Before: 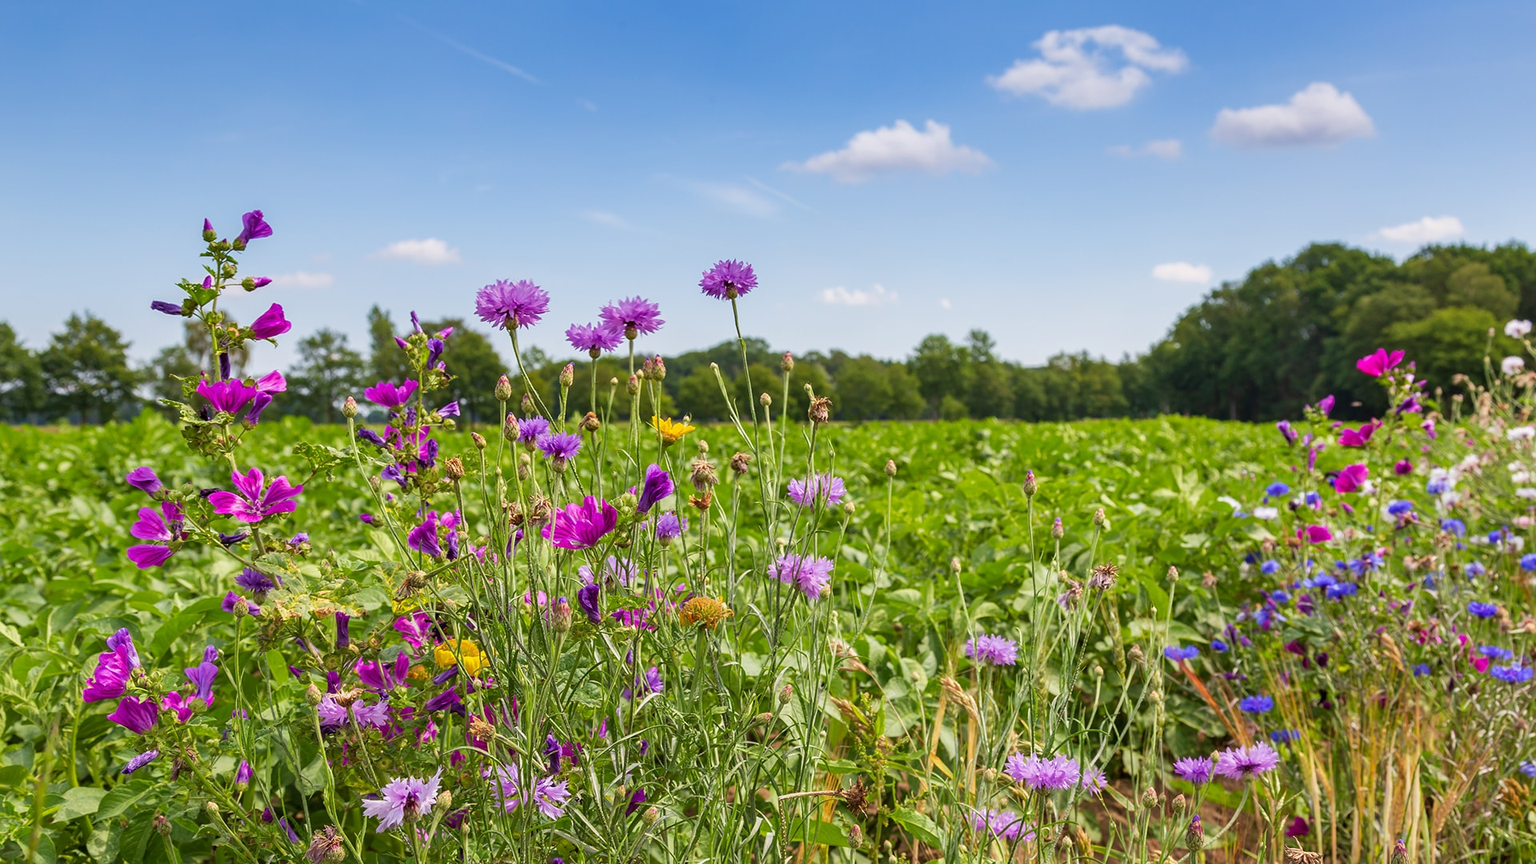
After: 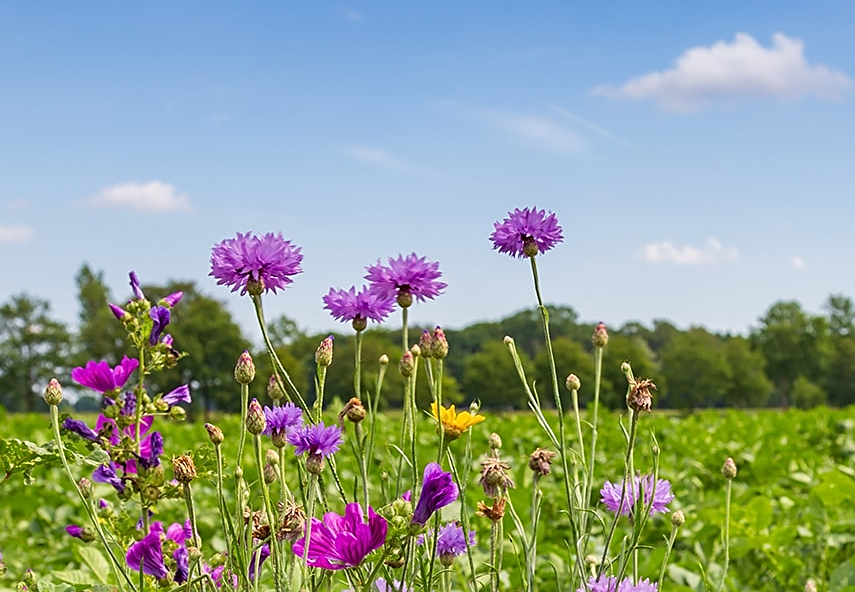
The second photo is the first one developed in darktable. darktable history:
sharpen: on, module defaults
crop: left 20.004%, top 10.905%, right 35.436%, bottom 34.207%
